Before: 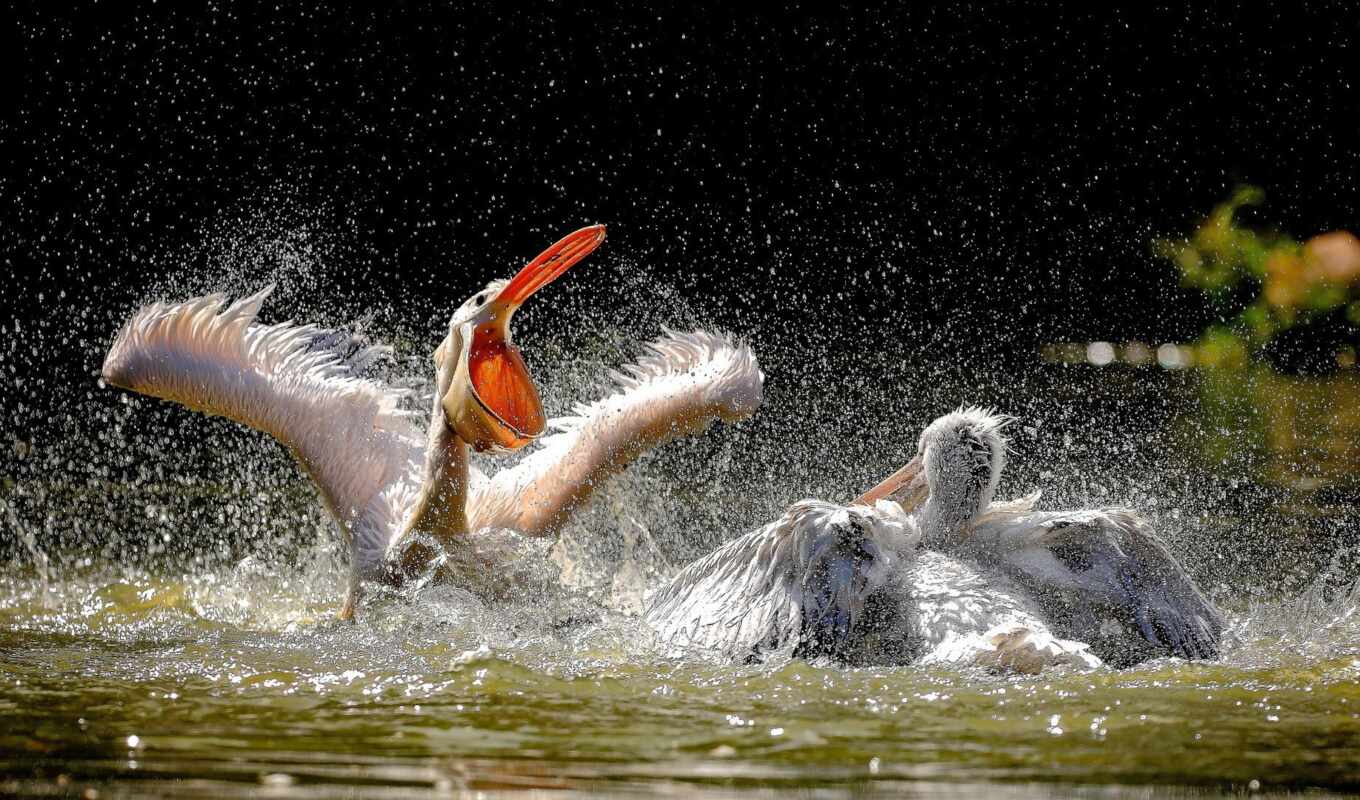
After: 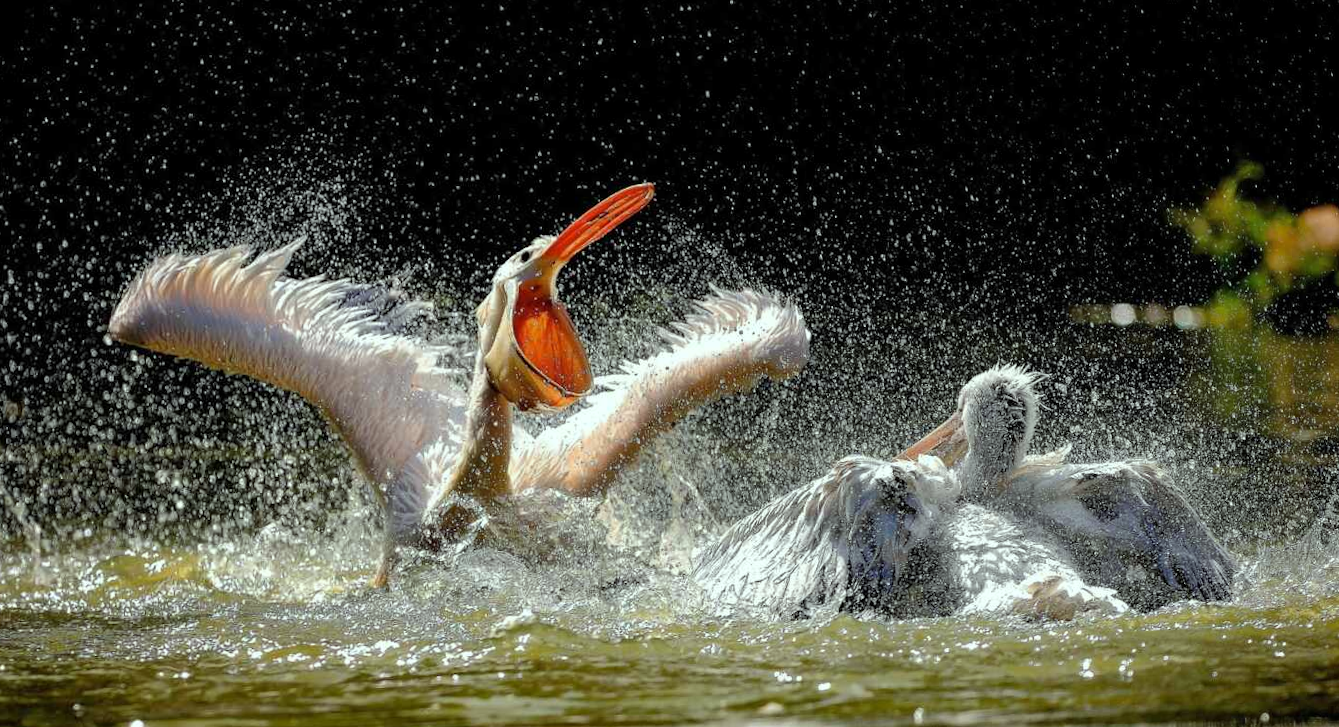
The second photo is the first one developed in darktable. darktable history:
rotate and perspective: rotation -0.013°, lens shift (vertical) -0.027, lens shift (horizontal) 0.178, crop left 0.016, crop right 0.989, crop top 0.082, crop bottom 0.918
color correction: highlights a* -6.69, highlights b* 0.49
